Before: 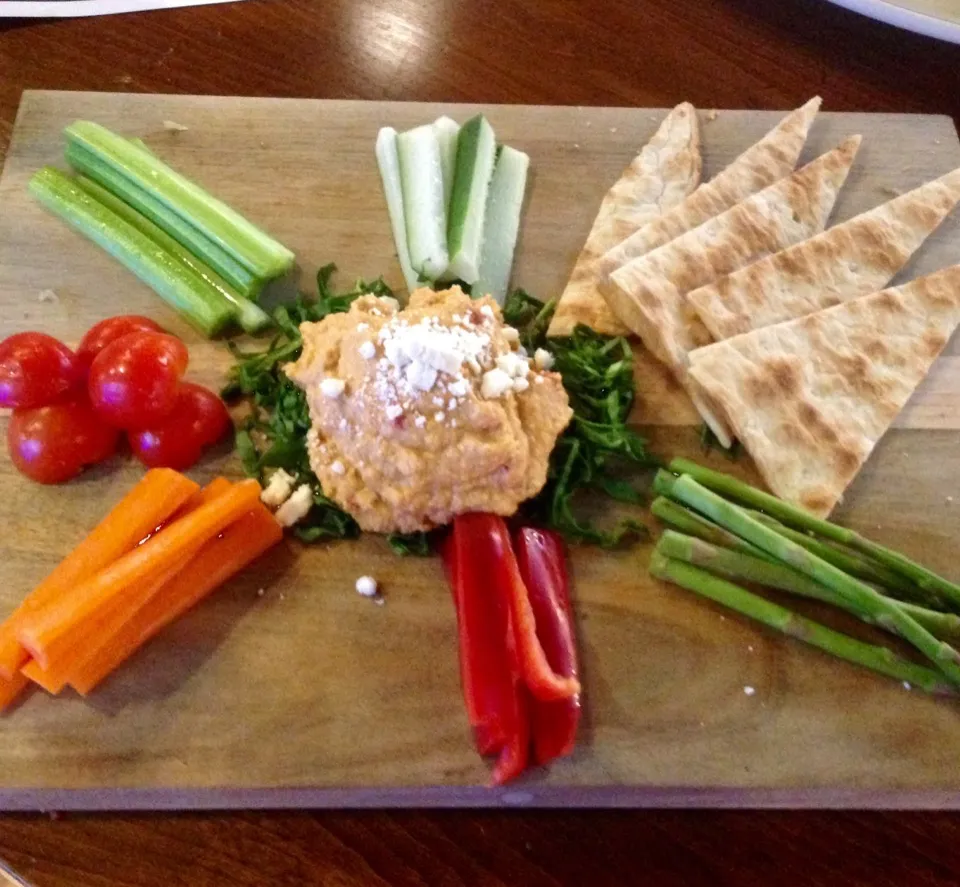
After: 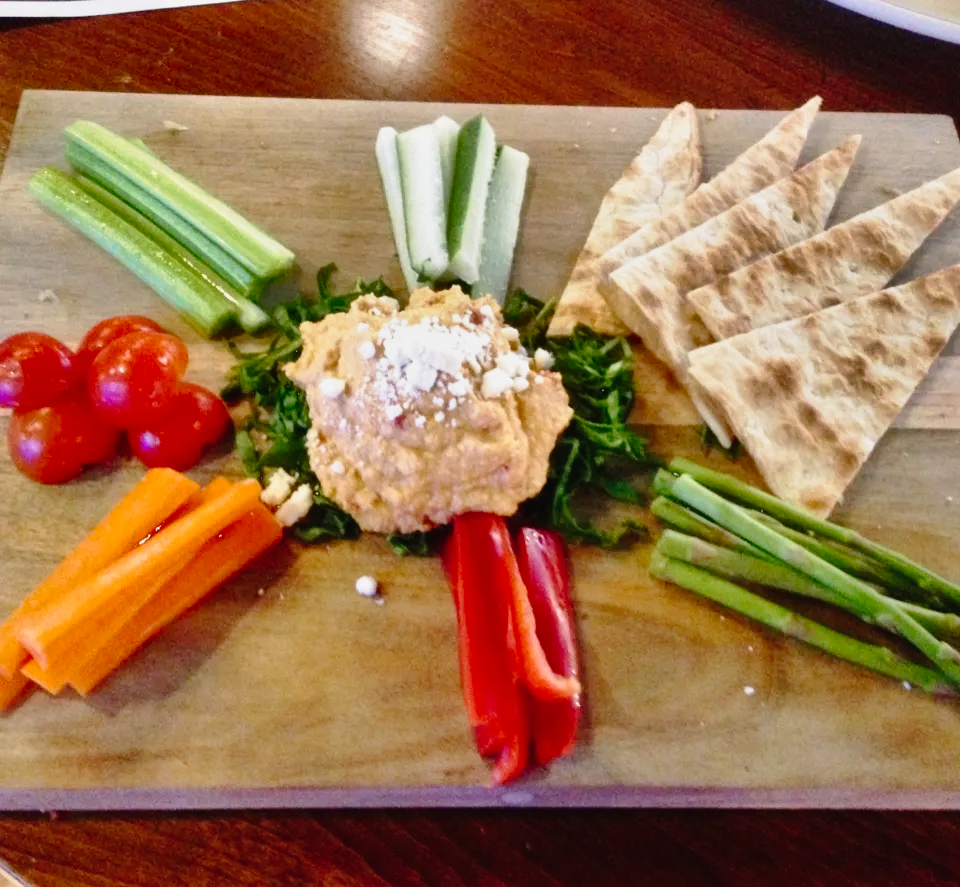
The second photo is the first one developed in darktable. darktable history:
tone curve: curves: ch0 [(0, 0.015) (0.084, 0.074) (0.162, 0.165) (0.304, 0.382) (0.466, 0.576) (0.654, 0.741) (0.848, 0.906) (0.984, 0.963)]; ch1 [(0, 0) (0.34, 0.235) (0.46, 0.46) (0.515, 0.502) (0.553, 0.567) (0.764, 0.815) (1, 1)]; ch2 [(0, 0) (0.44, 0.458) (0.479, 0.492) (0.524, 0.507) (0.547, 0.579) (0.673, 0.712) (1, 1)], preserve colors none
shadows and highlights: shadows 20.99, highlights -81.23, soften with gaussian
